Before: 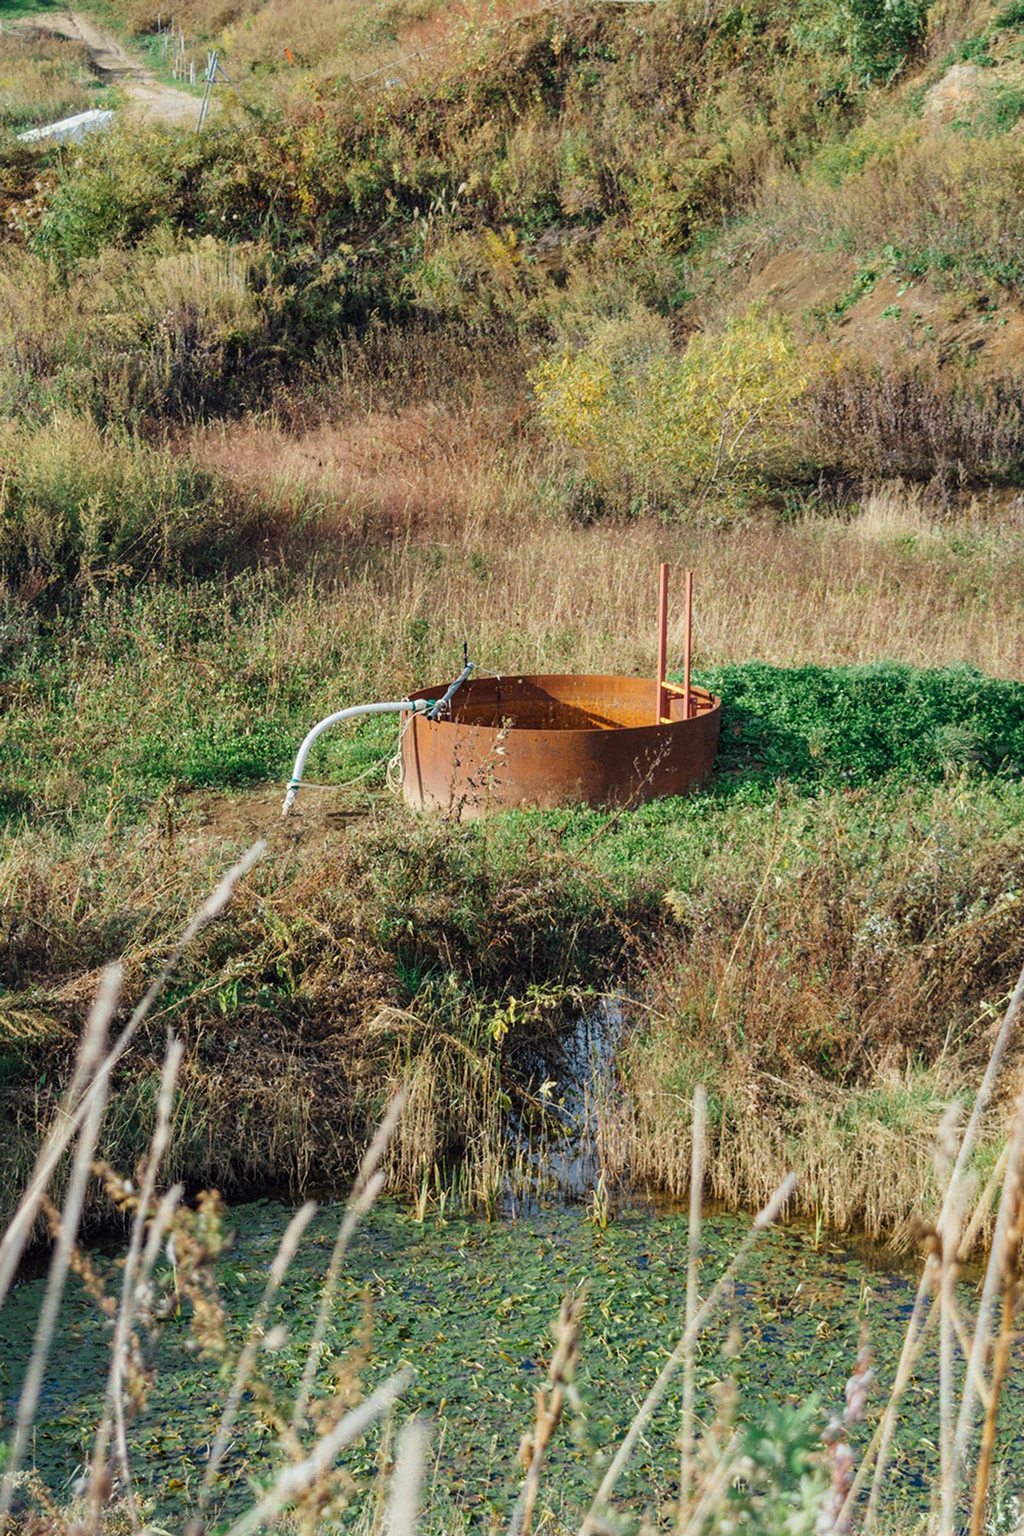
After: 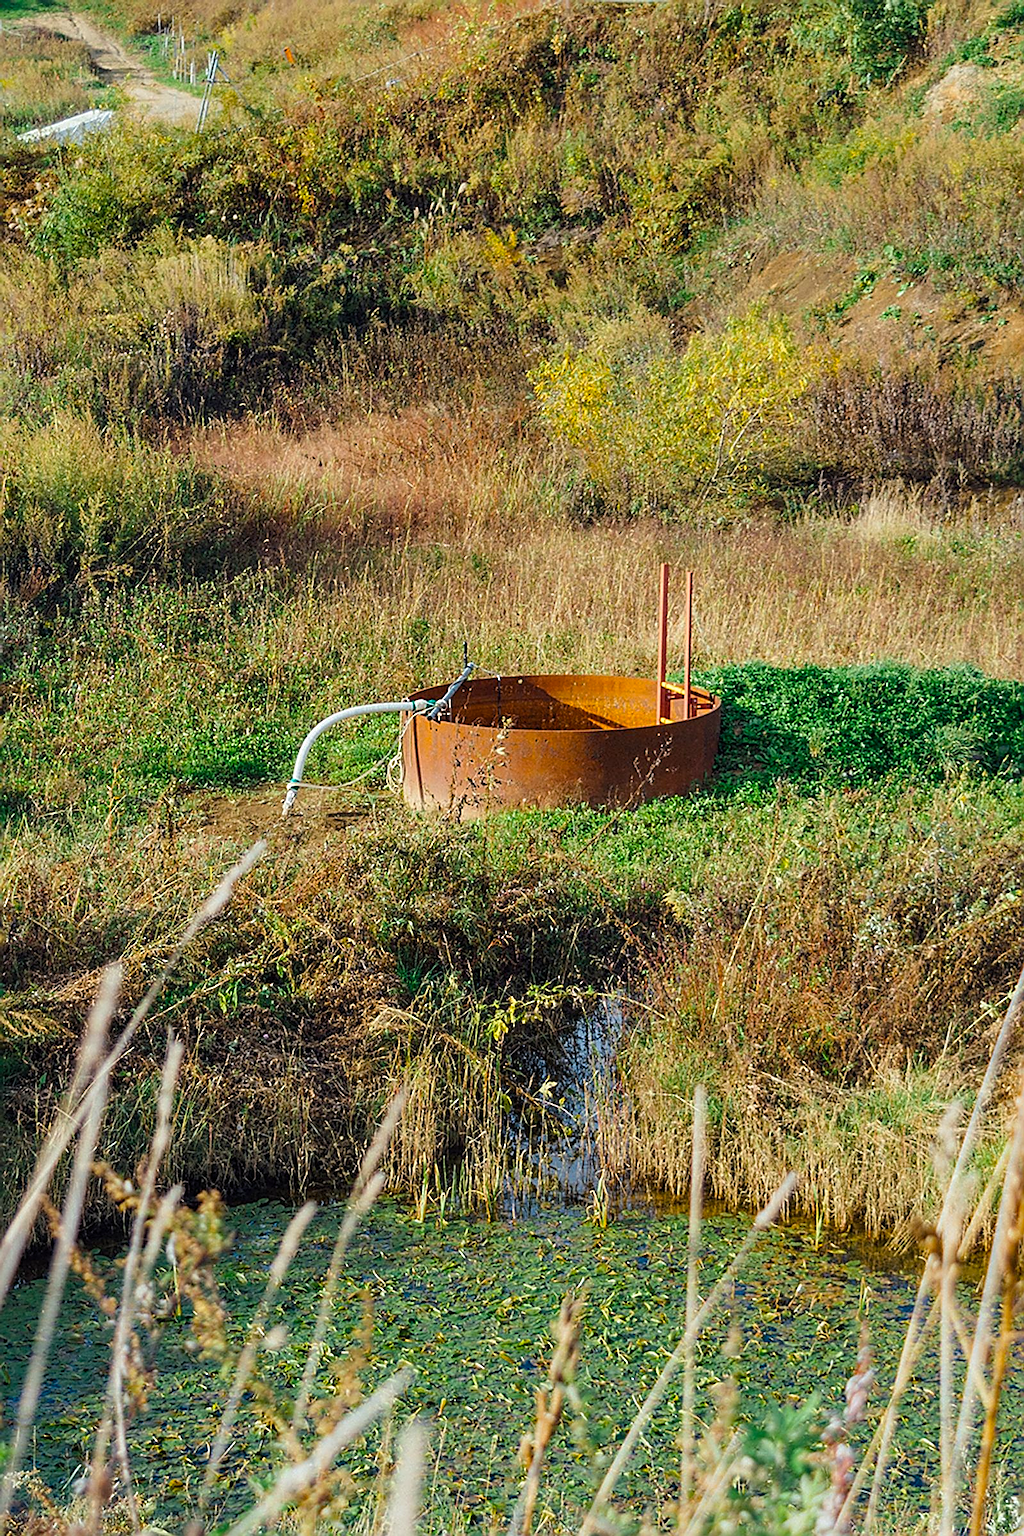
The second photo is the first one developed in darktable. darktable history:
color balance rgb: perceptual saturation grading › global saturation 25%, global vibrance 20%
sharpen: radius 1.685, amount 1.294
